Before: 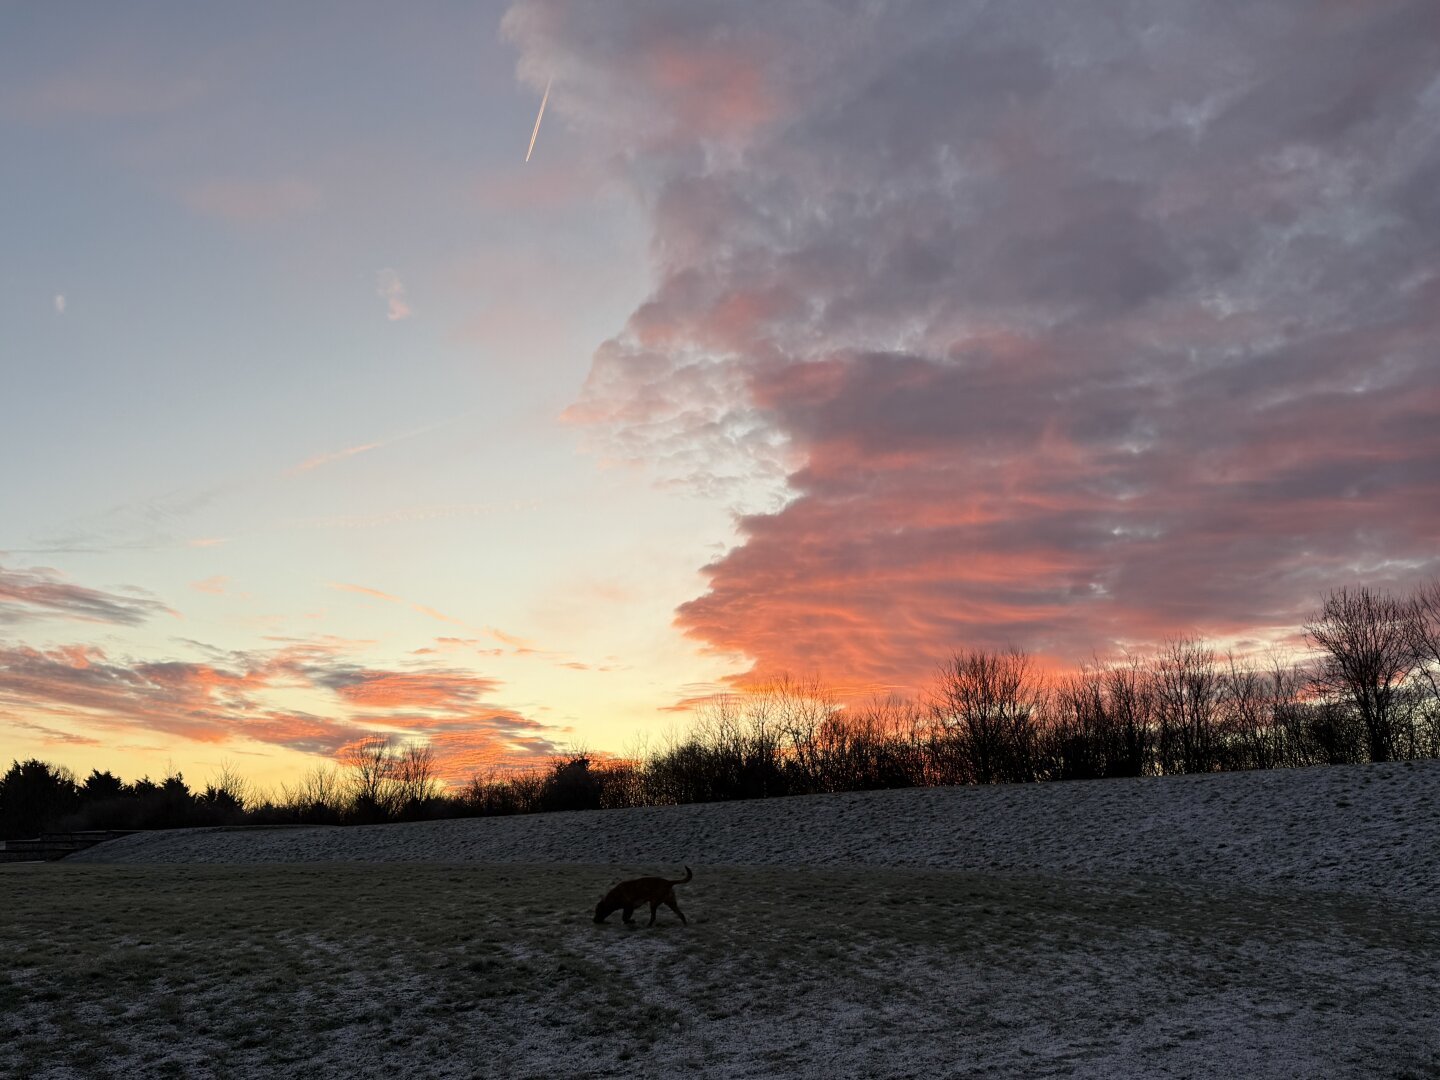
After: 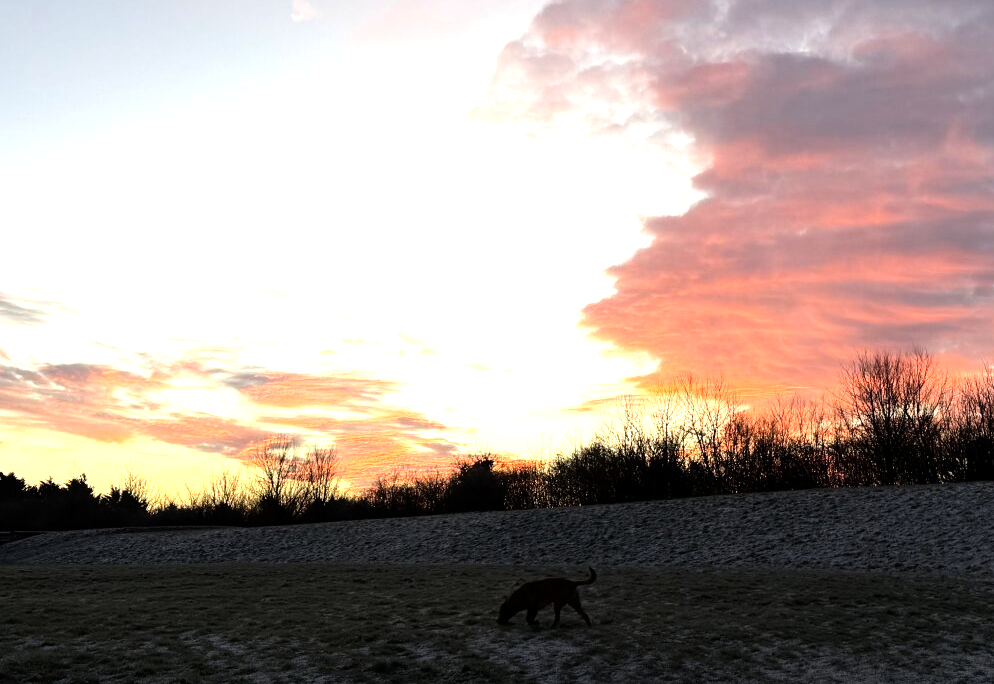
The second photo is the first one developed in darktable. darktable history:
tone equalizer: -8 EV -1.11 EV, -7 EV -1.03 EV, -6 EV -0.892 EV, -5 EV -0.538 EV, -3 EV 0.599 EV, -2 EV 0.847 EV, -1 EV 1 EV, +0 EV 1.07 EV, mask exposure compensation -0.485 EV
crop: left 6.725%, top 27.765%, right 24.22%, bottom 8.824%
